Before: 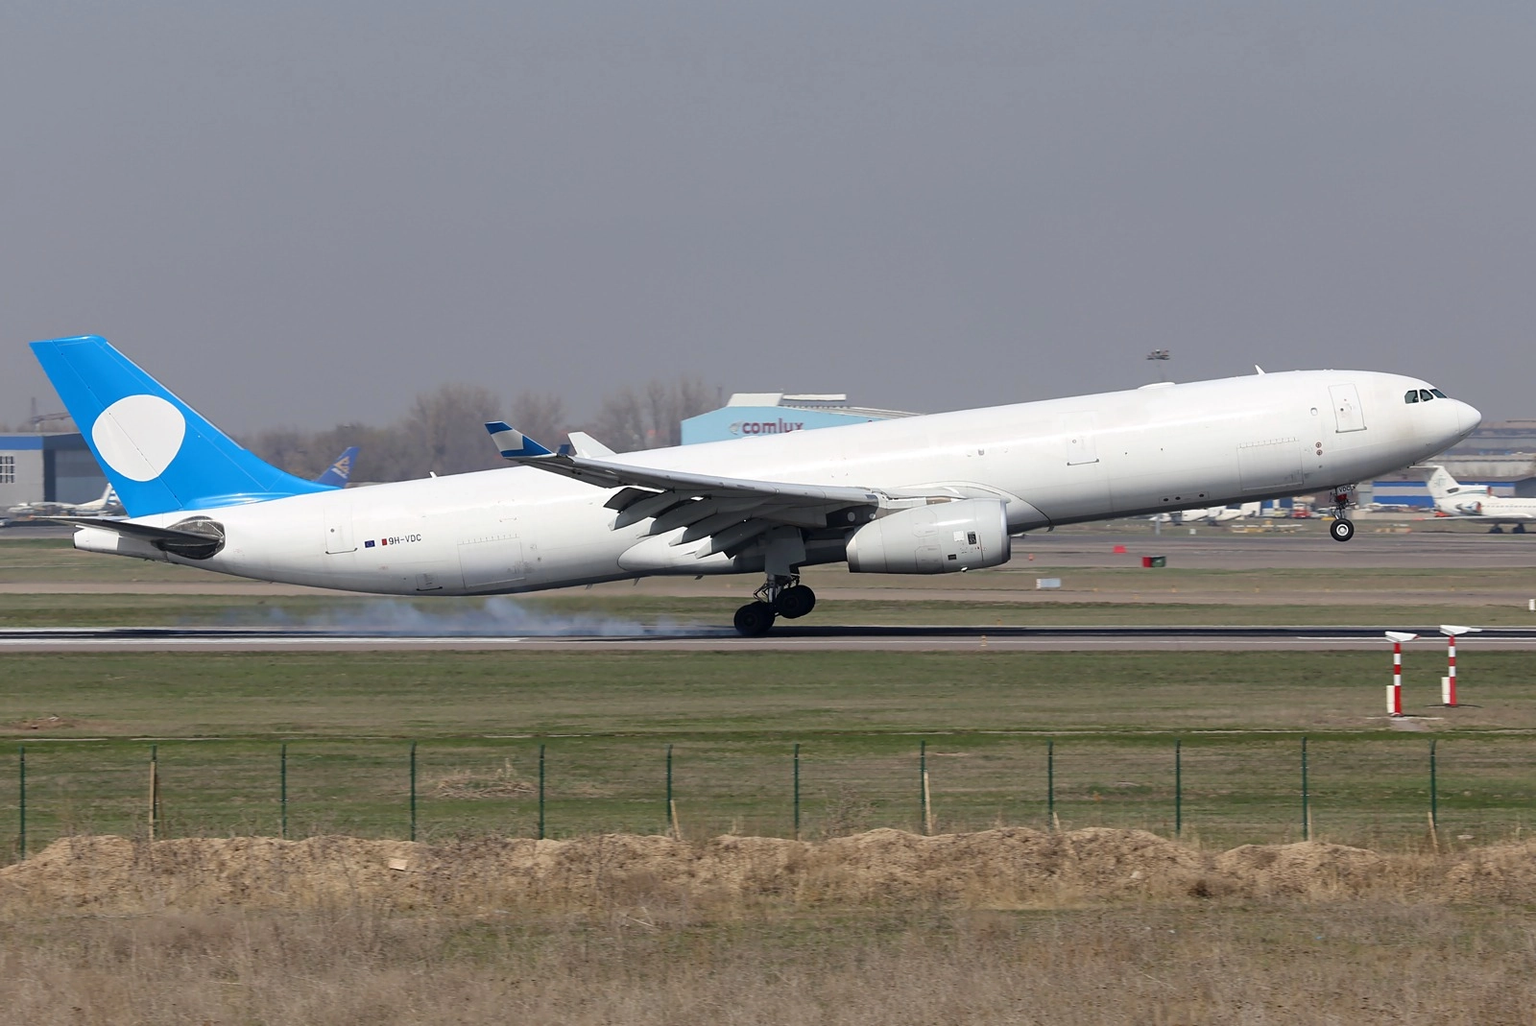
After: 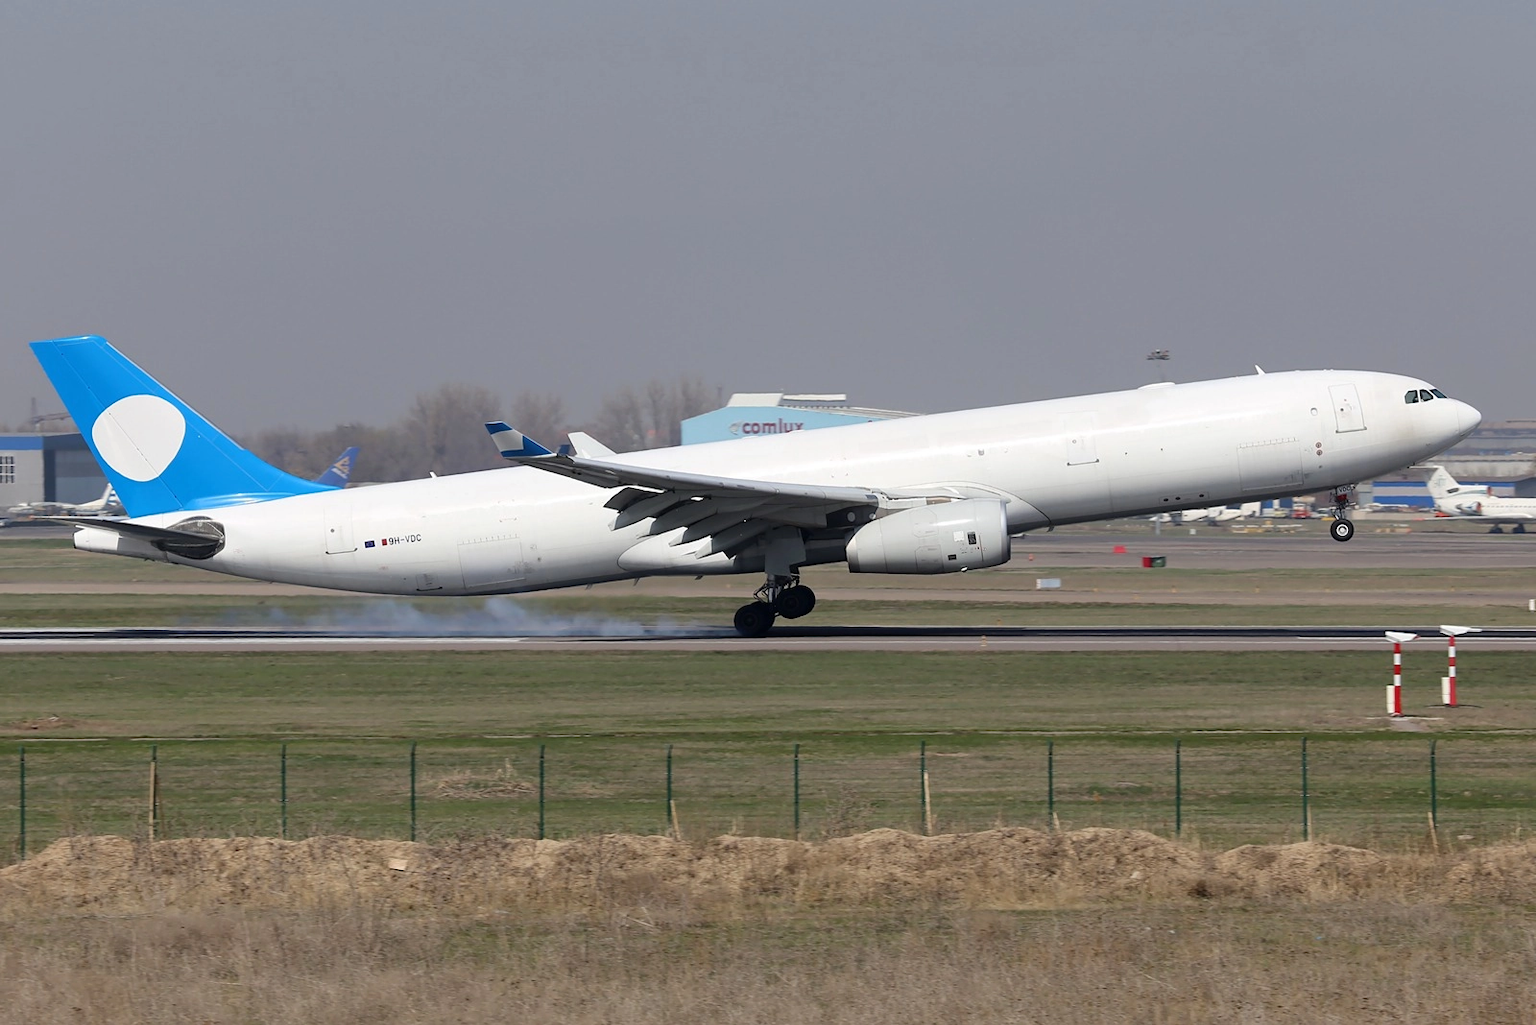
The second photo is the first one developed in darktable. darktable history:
white balance: emerald 1
crop: bottom 0.071%
